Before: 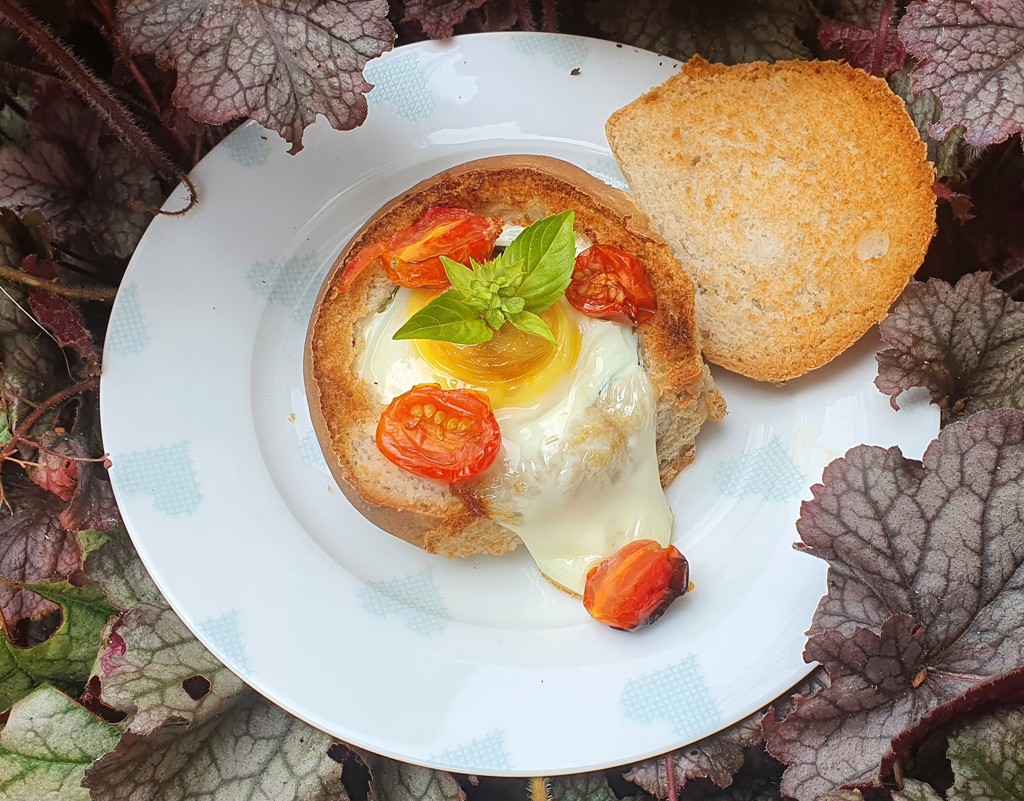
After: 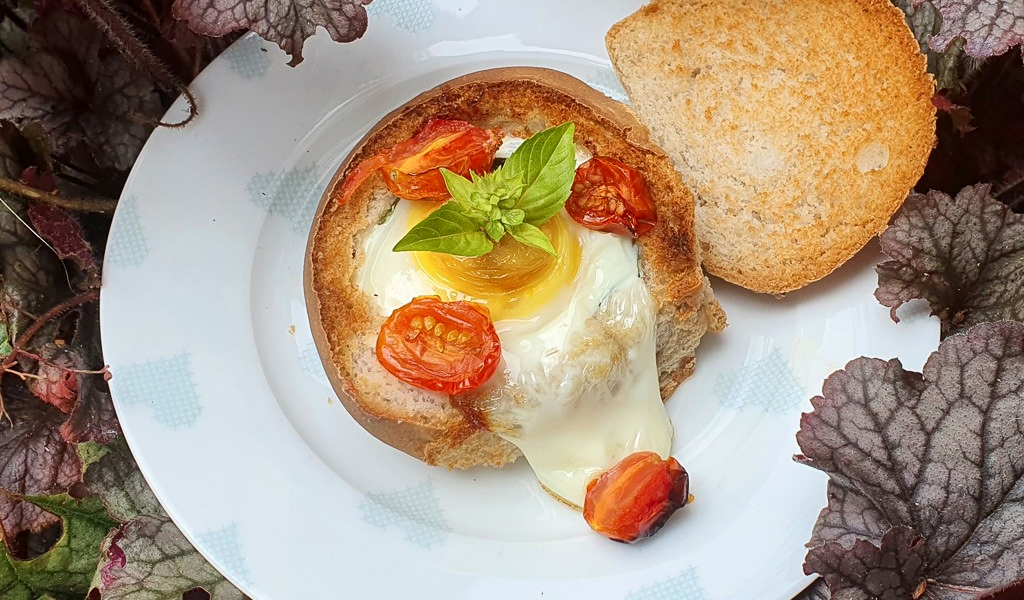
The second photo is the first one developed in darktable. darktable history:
local contrast: mode bilateral grid, contrast 20, coarseness 50, detail 120%, midtone range 0.2
crop: top 11.038%, bottom 13.962%
contrast brightness saturation: contrast 0.14
exposure: black level correction 0.001, exposure -0.125 EV, compensate exposure bias true, compensate highlight preservation false
